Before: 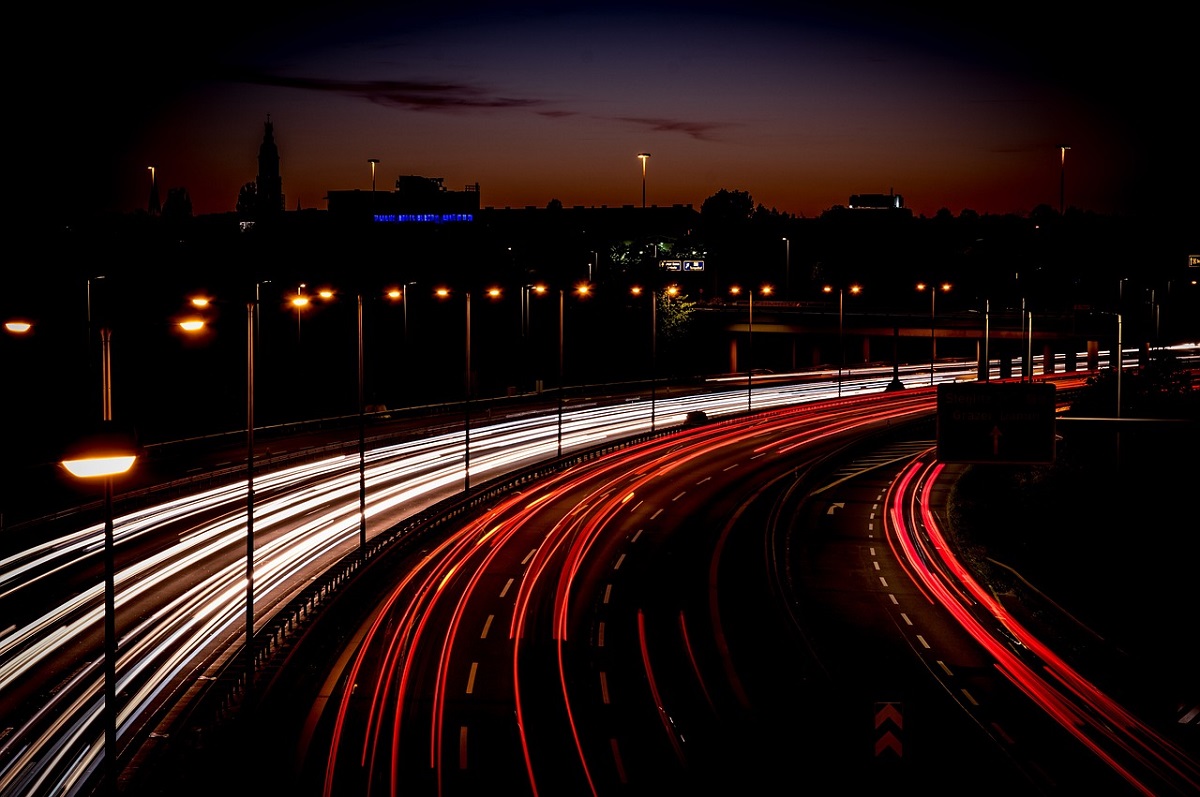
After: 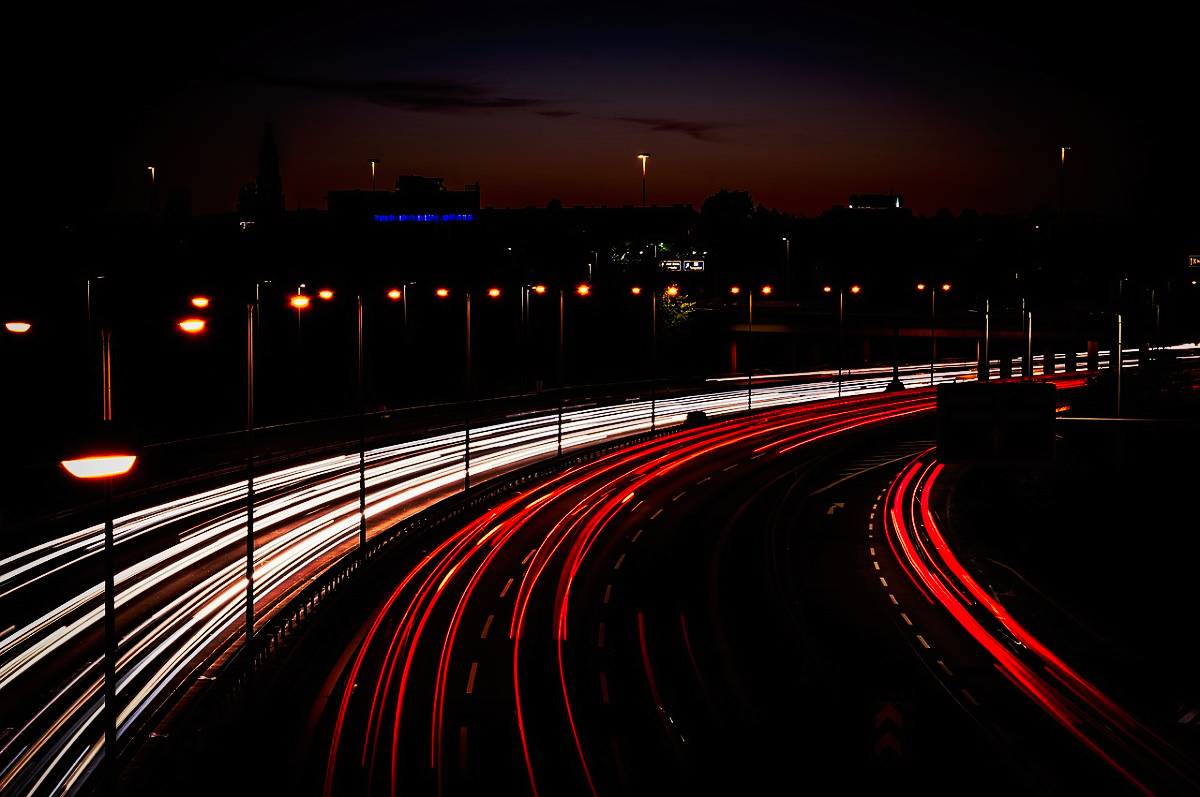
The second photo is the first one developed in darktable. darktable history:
tone curve: curves: ch0 [(0, 0) (0.003, 0.005) (0.011, 0.007) (0.025, 0.009) (0.044, 0.013) (0.069, 0.017) (0.1, 0.02) (0.136, 0.029) (0.177, 0.052) (0.224, 0.086) (0.277, 0.129) (0.335, 0.188) (0.399, 0.256) (0.468, 0.361) (0.543, 0.526) (0.623, 0.696) (0.709, 0.784) (0.801, 0.85) (0.898, 0.882) (1, 1)], preserve colors none
